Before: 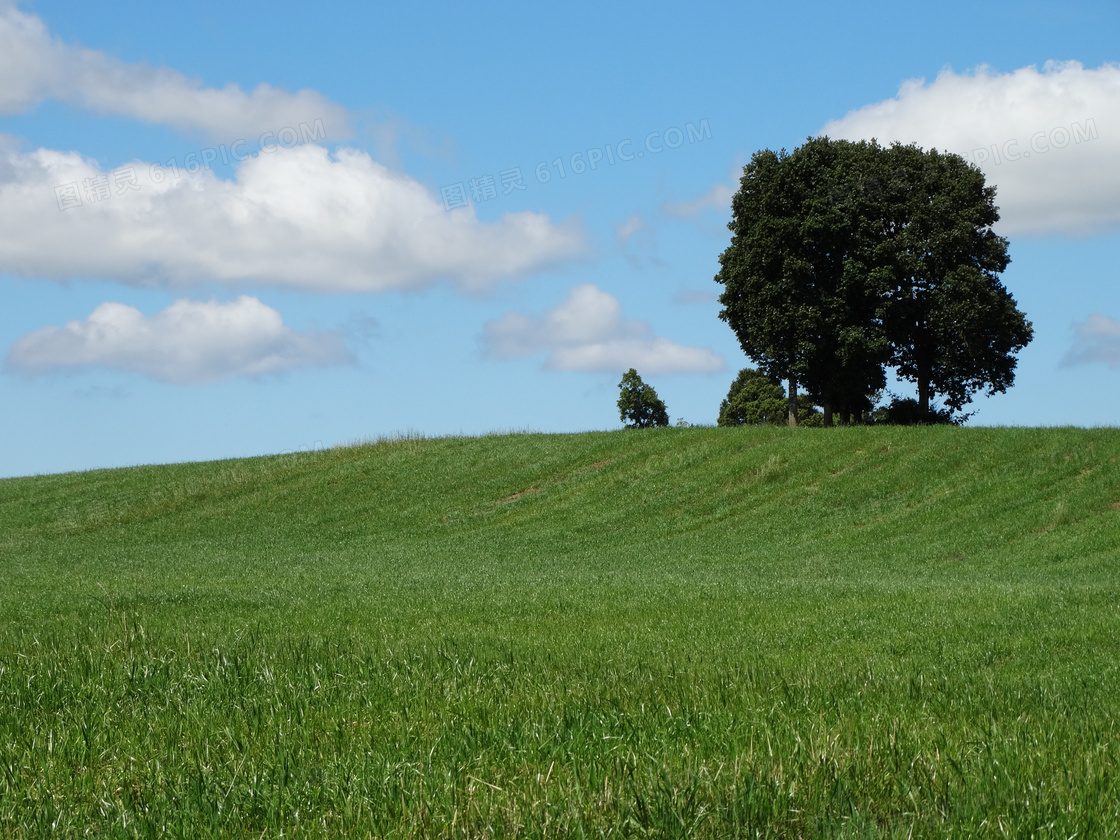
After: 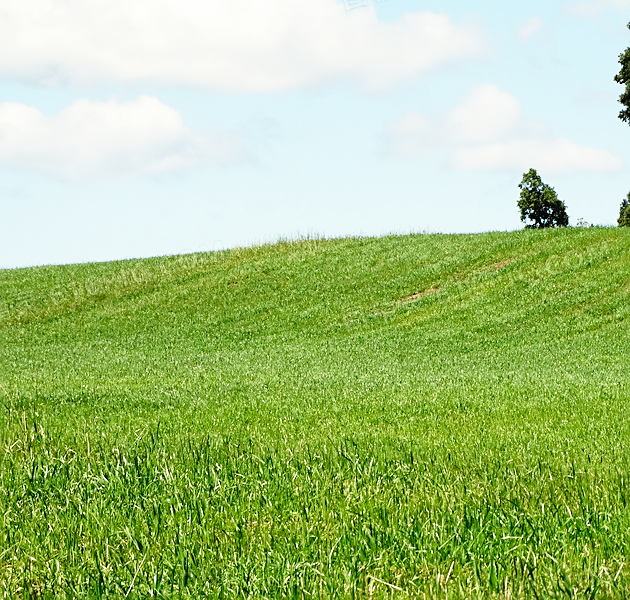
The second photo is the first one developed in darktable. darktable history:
white balance: red 1.029, blue 0.92
base curve: curves: ch0 [(0, 0) (0.012, 0.01) (0.073, 0.168) (0.31, 0.711) (0.645, 0.957) (1, 1)], preserve colors none
crop: left 8.966%, top 23.852%, right 34.699%, bottom 4.703%
sharpen: on, module defaults
